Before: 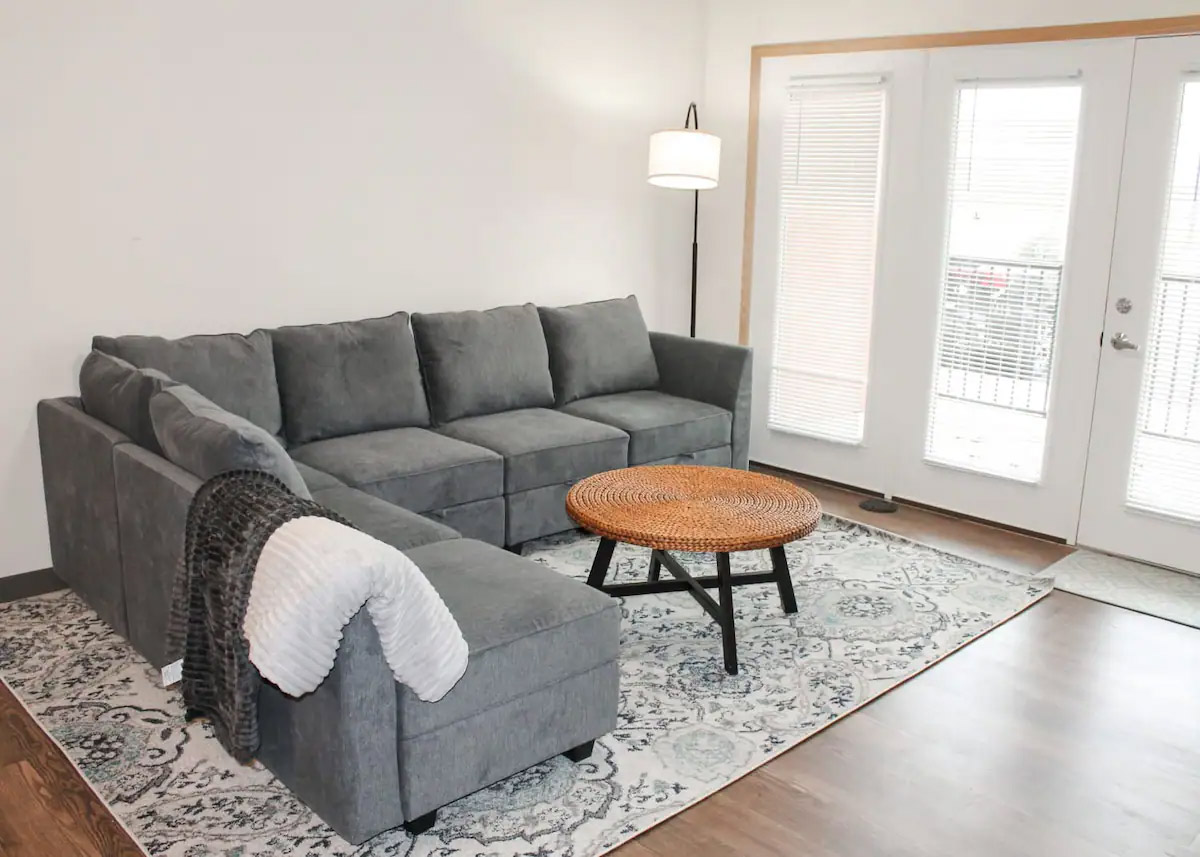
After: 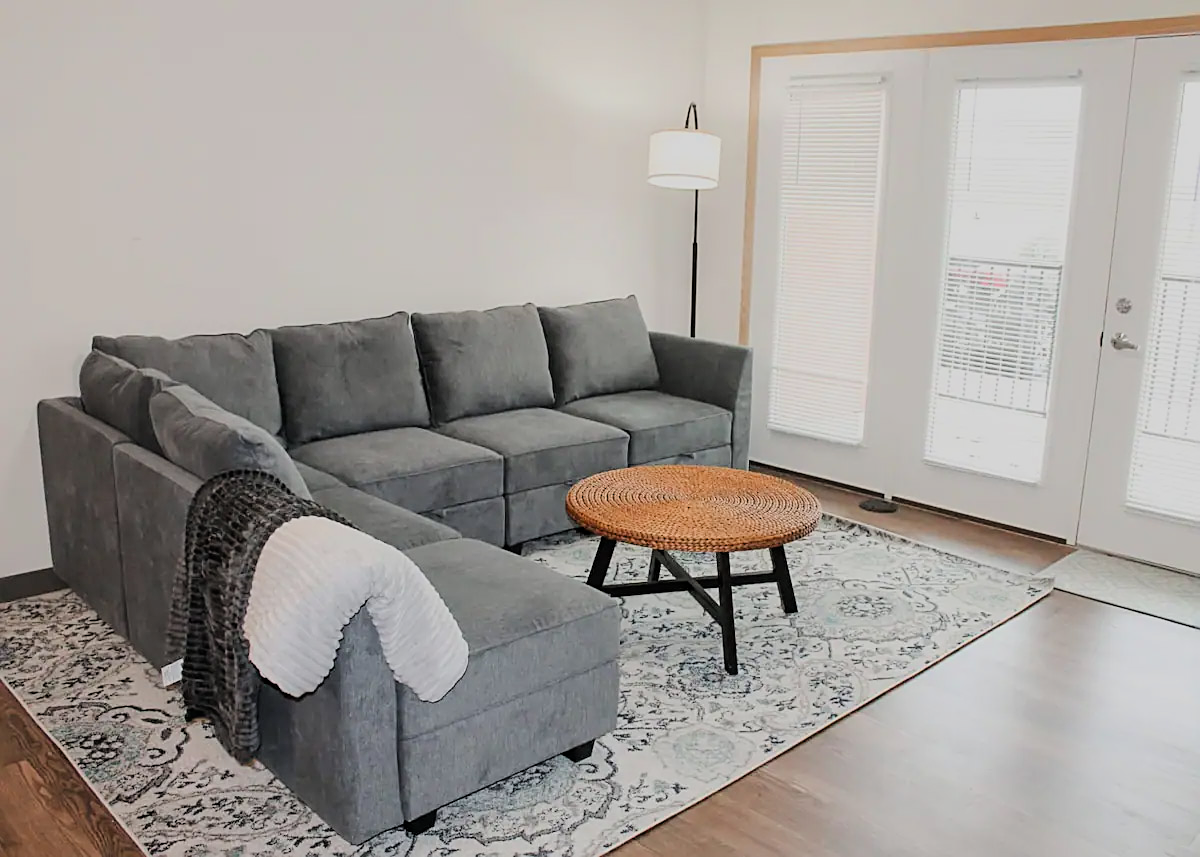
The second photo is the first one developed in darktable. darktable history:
exposure: exposure -0.04 EV, compensate highlight preservation false
sharpen: on, module defaults
filmic rgb: black relative exposure -7.82 EV, white relative exposure 4.29 EV, hardness 3.86, color science v6 (2022)
